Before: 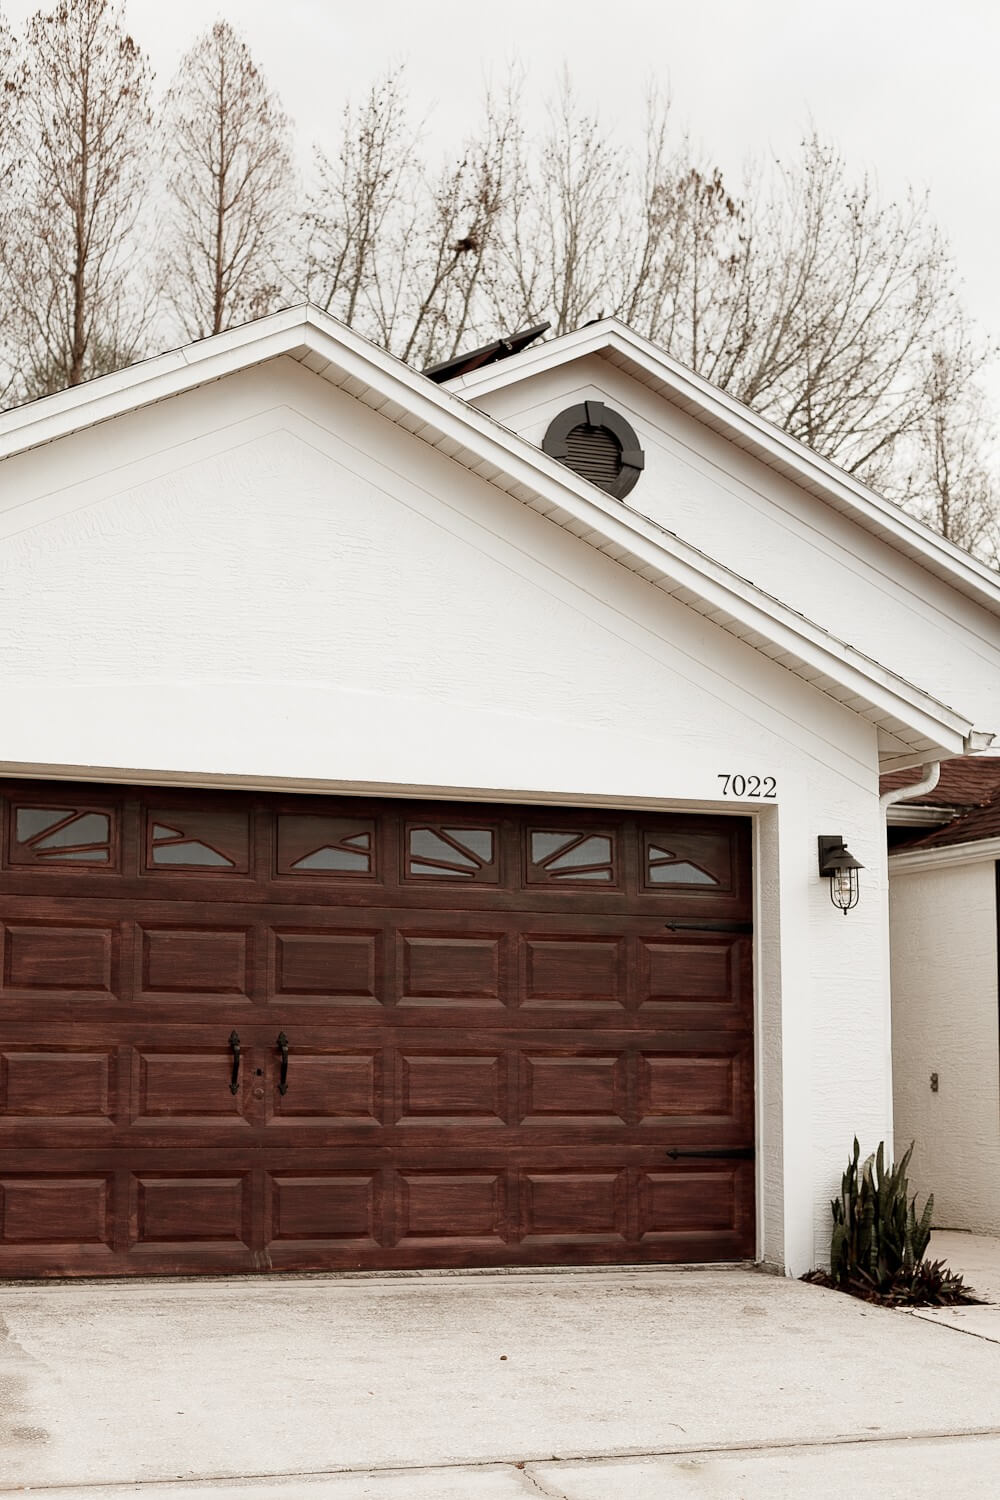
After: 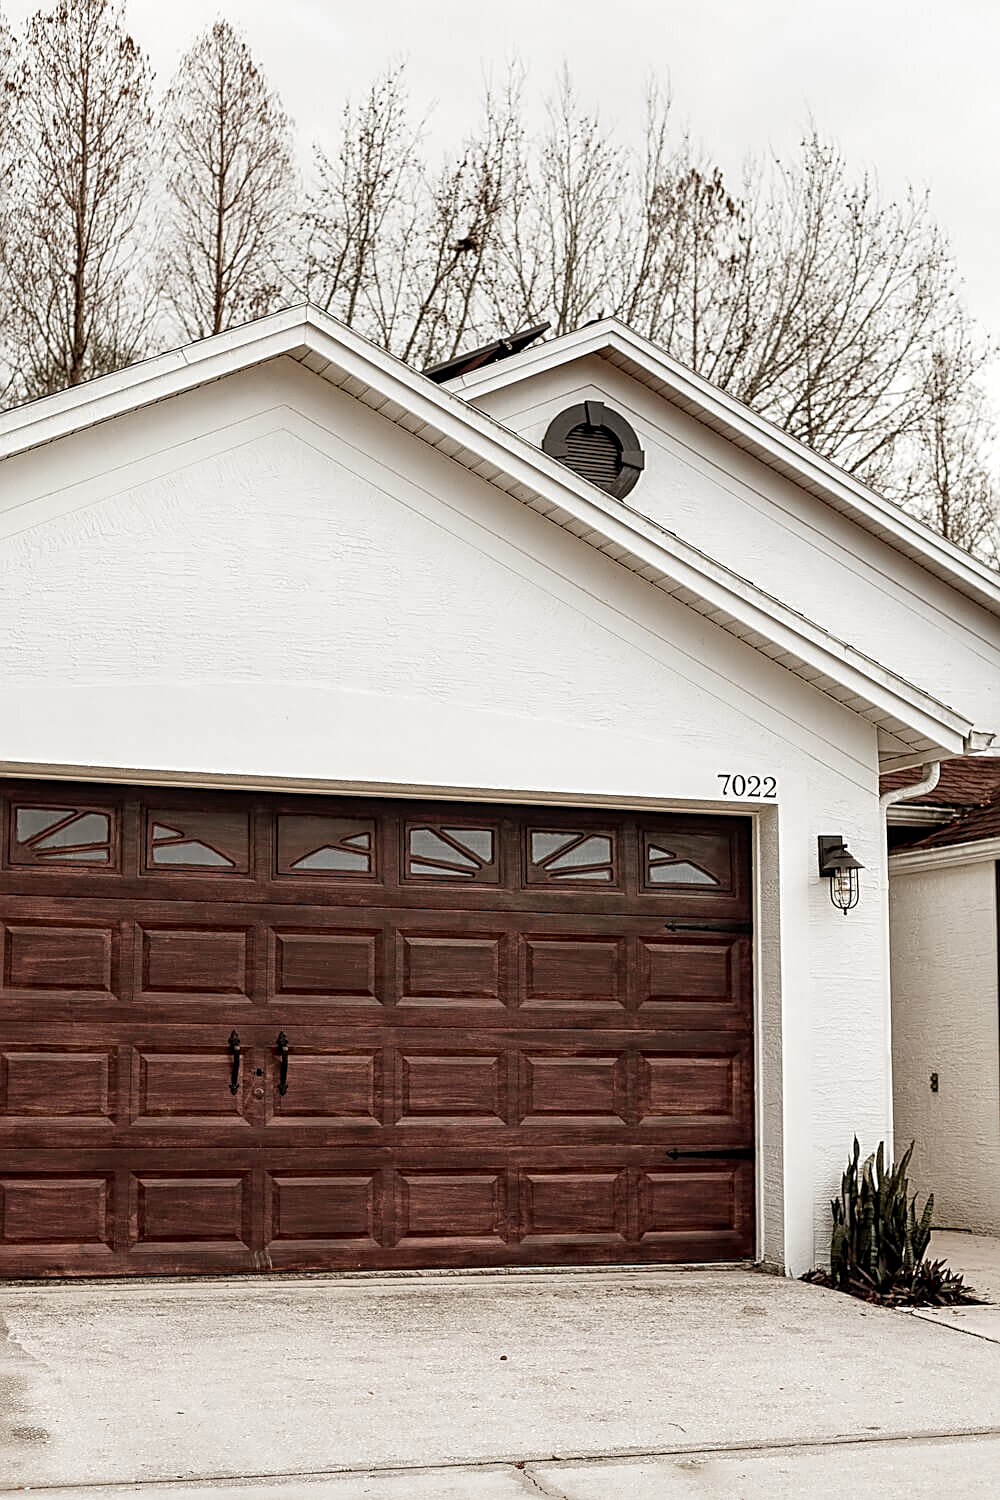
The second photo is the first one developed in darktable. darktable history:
sharpen: radius 2.543, amount 0.636
local contrast: detail 150%
